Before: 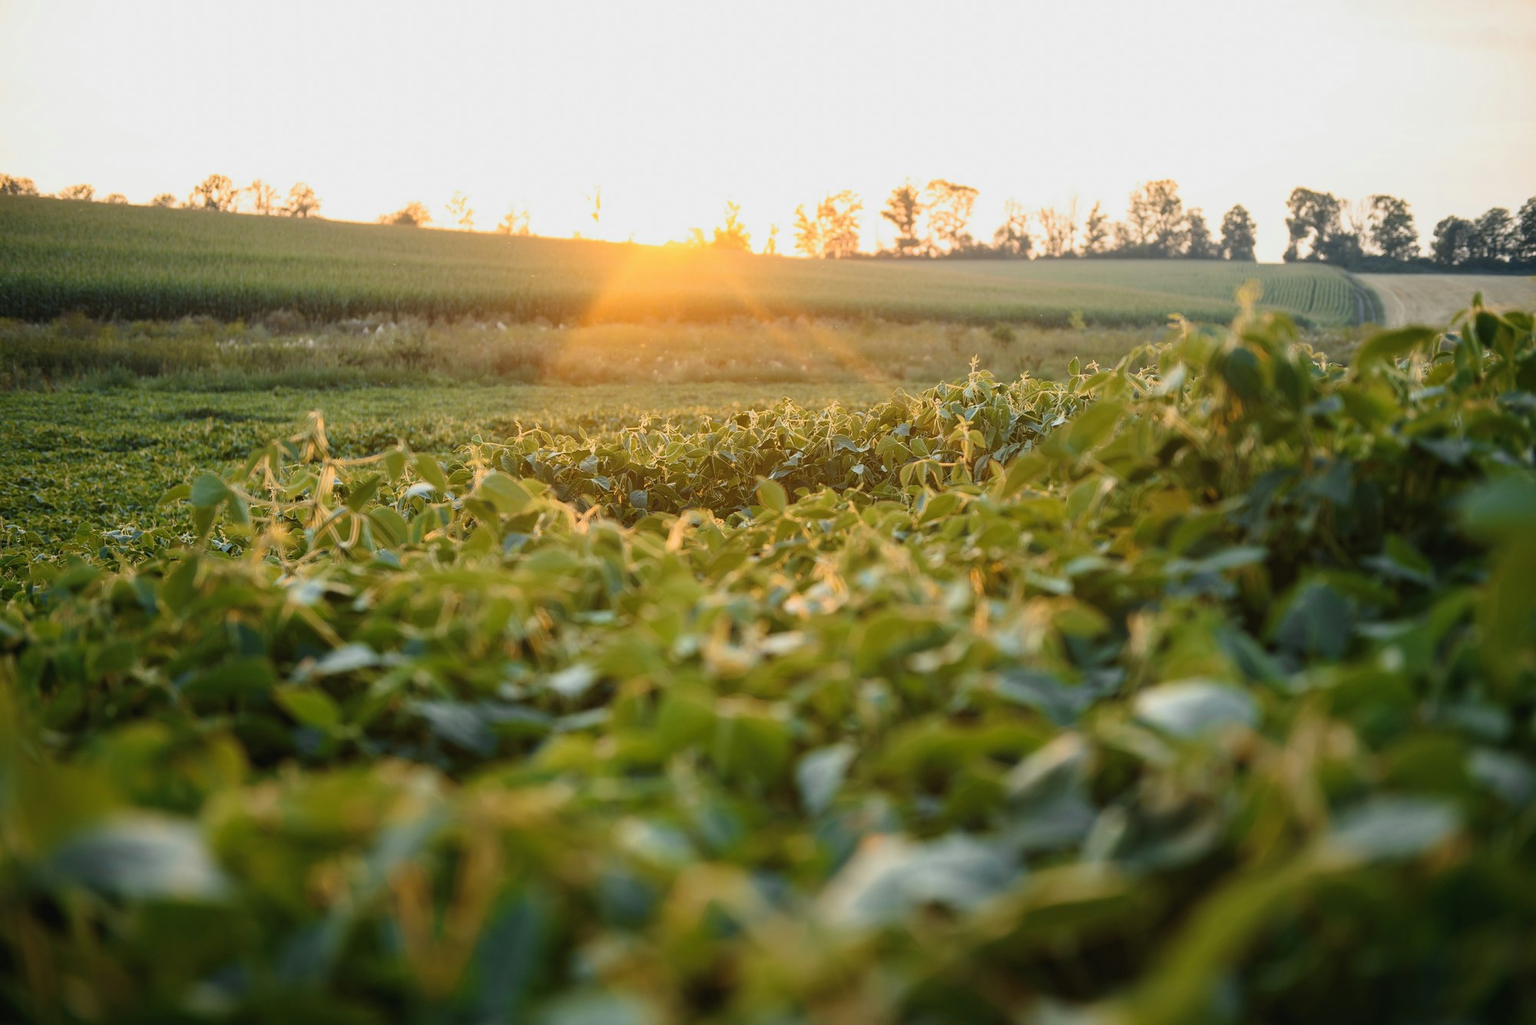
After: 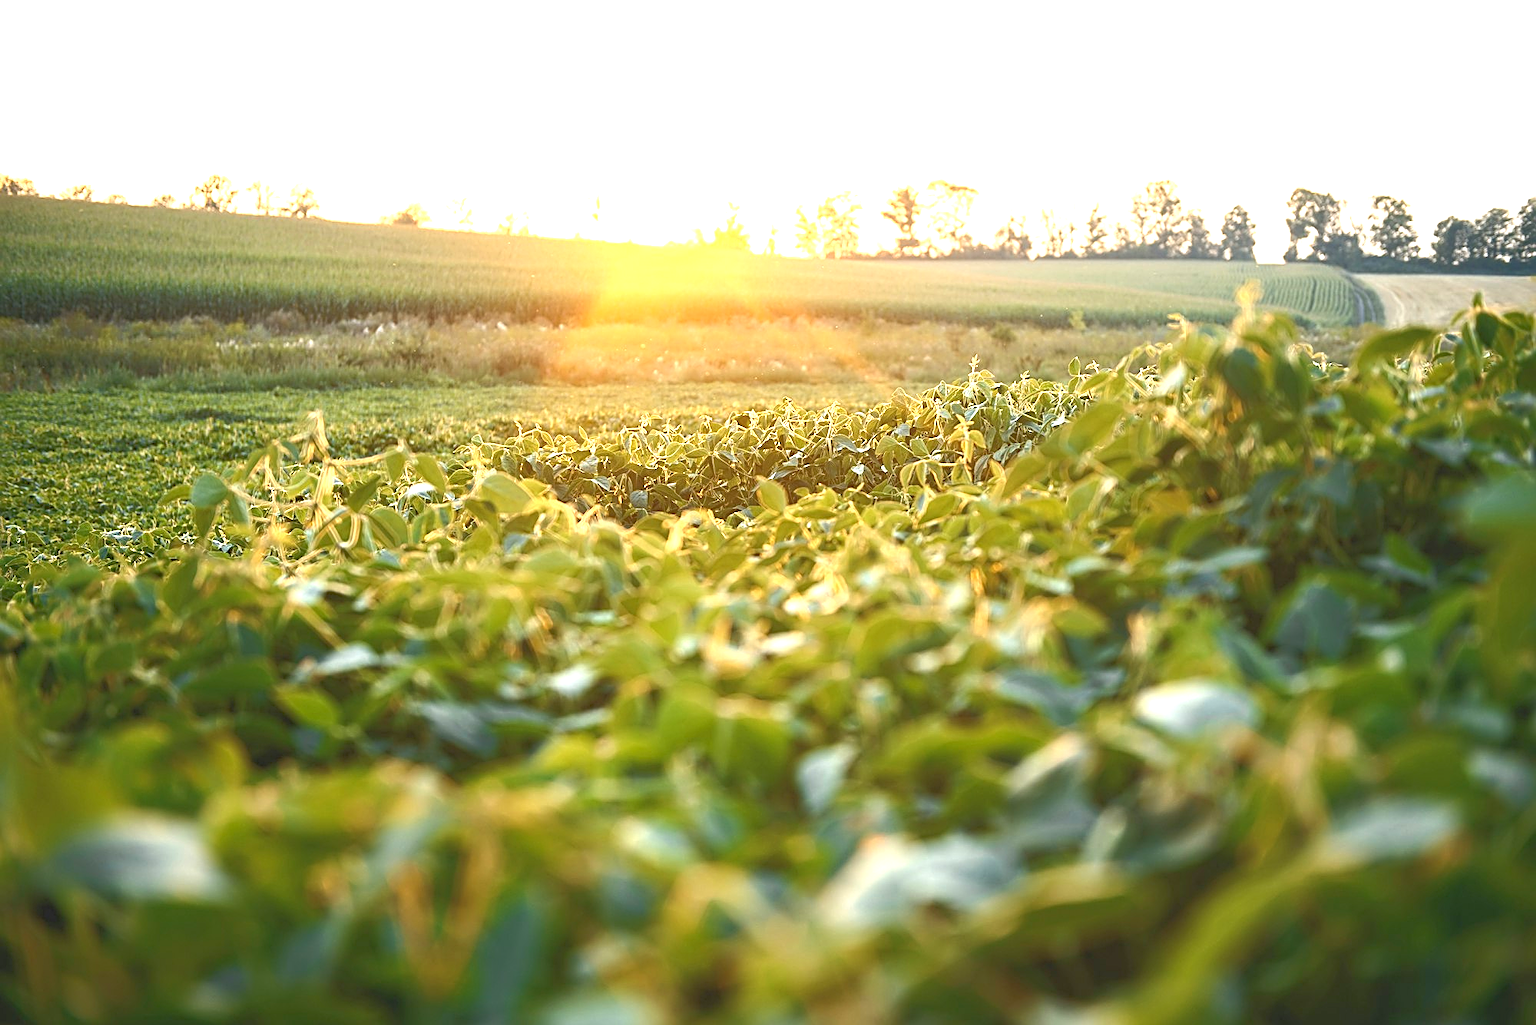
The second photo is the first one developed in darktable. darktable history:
sharpen: radius 2.676, amount 0.669
rgb curve: curves: ch0 [(0, 0) (0.072, 0.166) (0.217, 0.293) (0.414, 0.42) (1, 1)], compensate middle gray true, preserve colors basic power
exposure: black level correction 0, exposure 1.1 EV, compensate highlight preservation false
